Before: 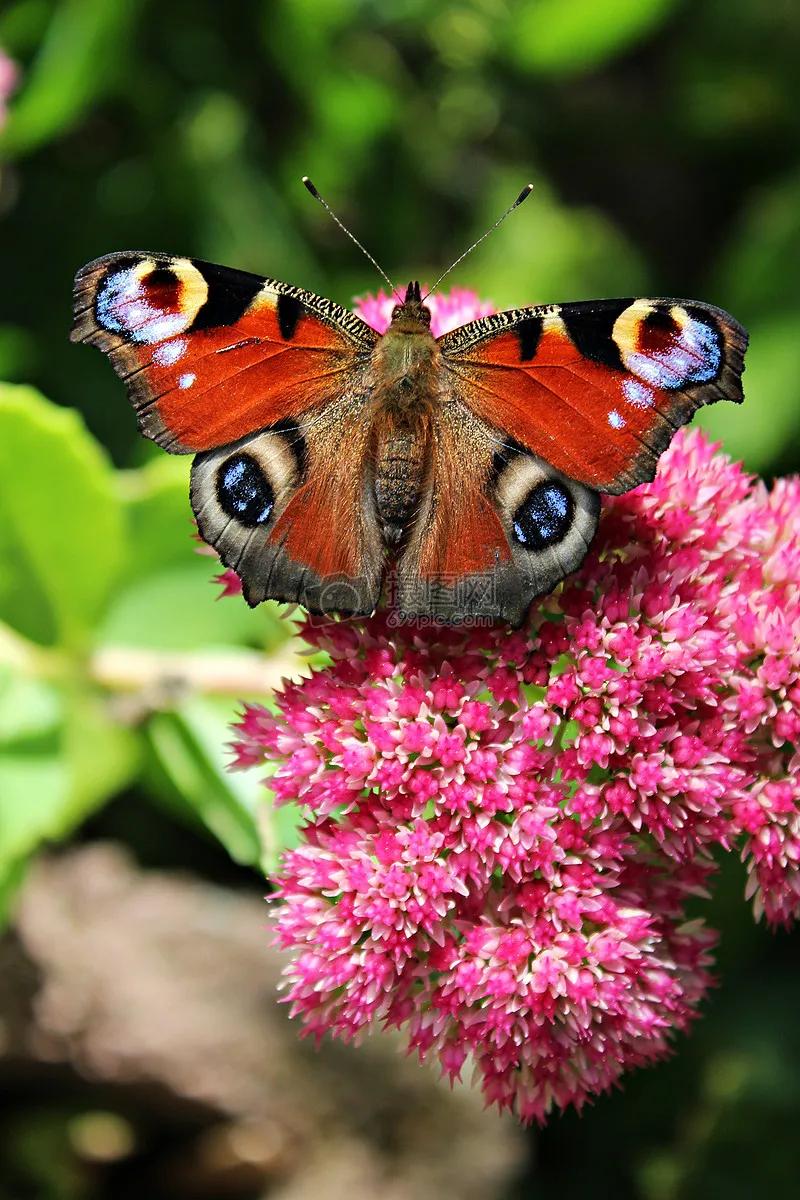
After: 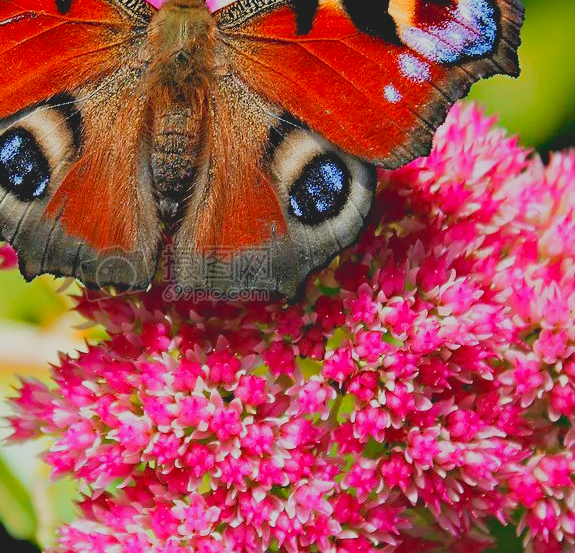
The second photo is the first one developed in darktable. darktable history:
tone equalizer: -8 EV 0.228 EV, -7 EV 0.421 EV, -6 EV 0.391 EV, -5 EV 0.217 EV, -3 EV -0.261 EV, -2 EV -0.446 EV, -1 EV -0.417 EV, +0 EV -0.258 EV, edges refinement/feathering 500, mask exposure compensation -1.57 EV, preserve details no
crop and rotate: left 28.054%, top 27.182%, bottom 26.667%
tone curve: curves: ch0 [(0, 0.013) (0.054, 0.018) (0.205, 0.191) (0.289, 0.292) (0.39, 0.424) (0.493, 0.551) (0.647, 0.752) (0.796, 0.887) (1, 0.998)]; ch1 [(0, 0) (0.371, 0.339) (0.477, 0.452) (0.494, 0.495) (0.501, 0.501) (0.51, 0.516) (0.54, 0.557) (0.572, 0.605) (0.625, 0.687) (0.774, 0.841) (1, 1)]; ch2 [(0, 0) (0.32, 0.281) (0.403, 0.399) (0.441, 0.428) (0.47, 0.469) (0.498, 0.496) (0.524, 0.543) (0.551, 0.579) (0.633, 0.665) (0.7, 0.711) (1, 1)], preserve colors none
color zones: curves: ch2 [(0, 0.5) (0.143, 0.5) (0.286, 0.416) (0.429, 0.5) (0.571, 0.5) (0.714, 0.5) (0.857, 0.5) (1, 0.5)]
local contrast: detail 71%
